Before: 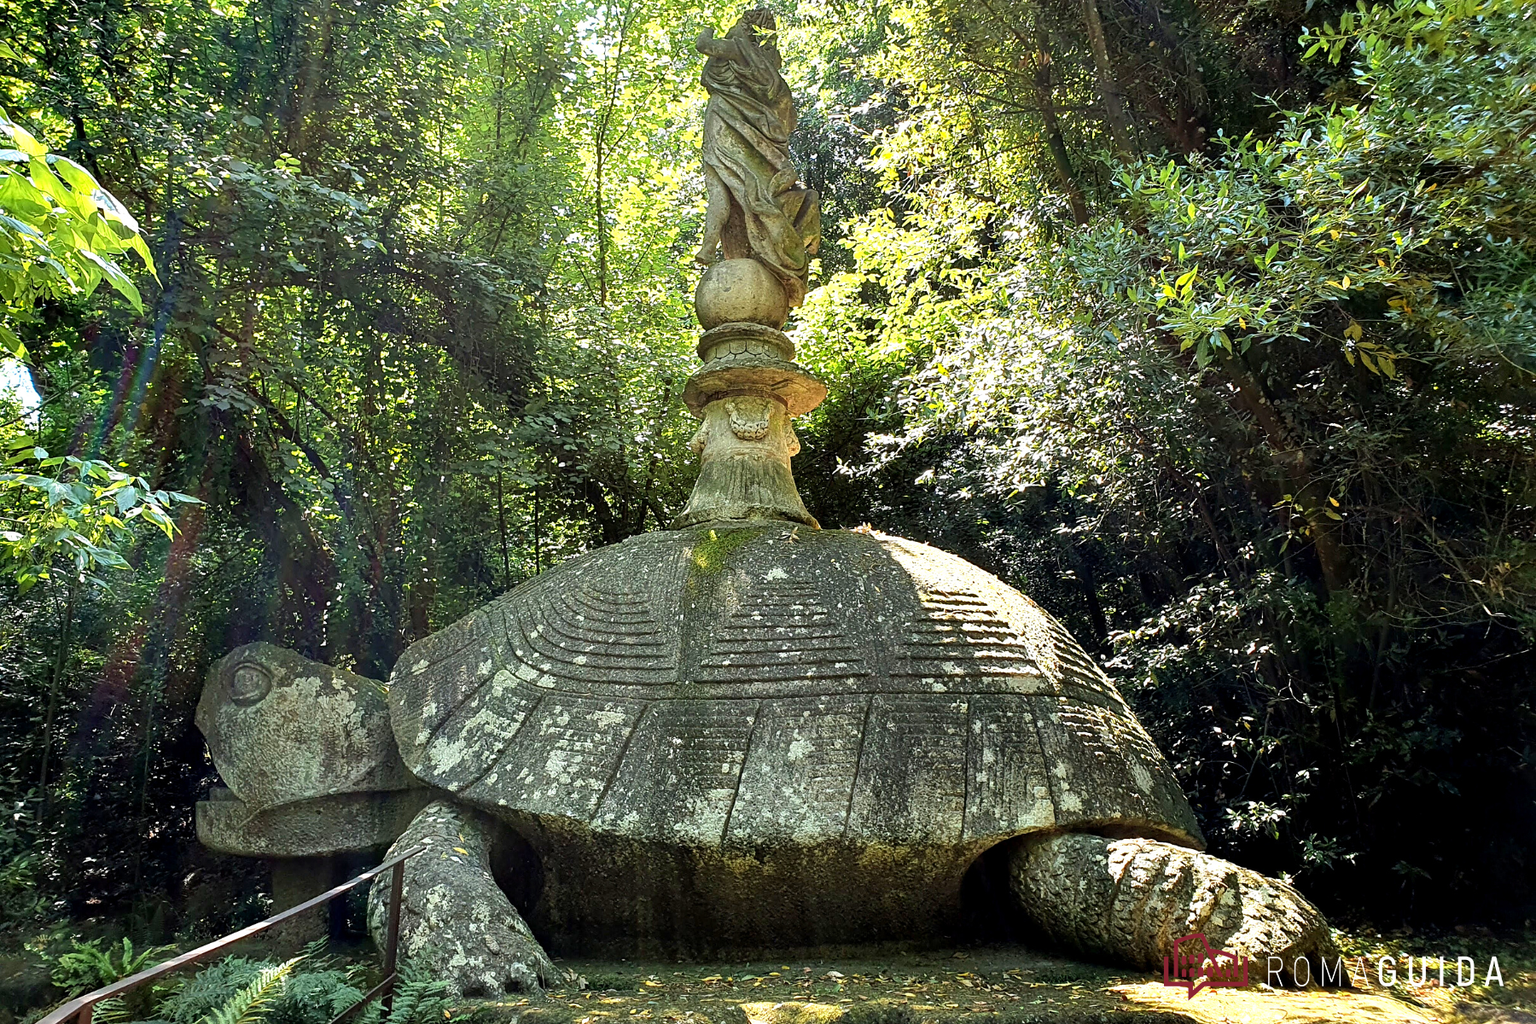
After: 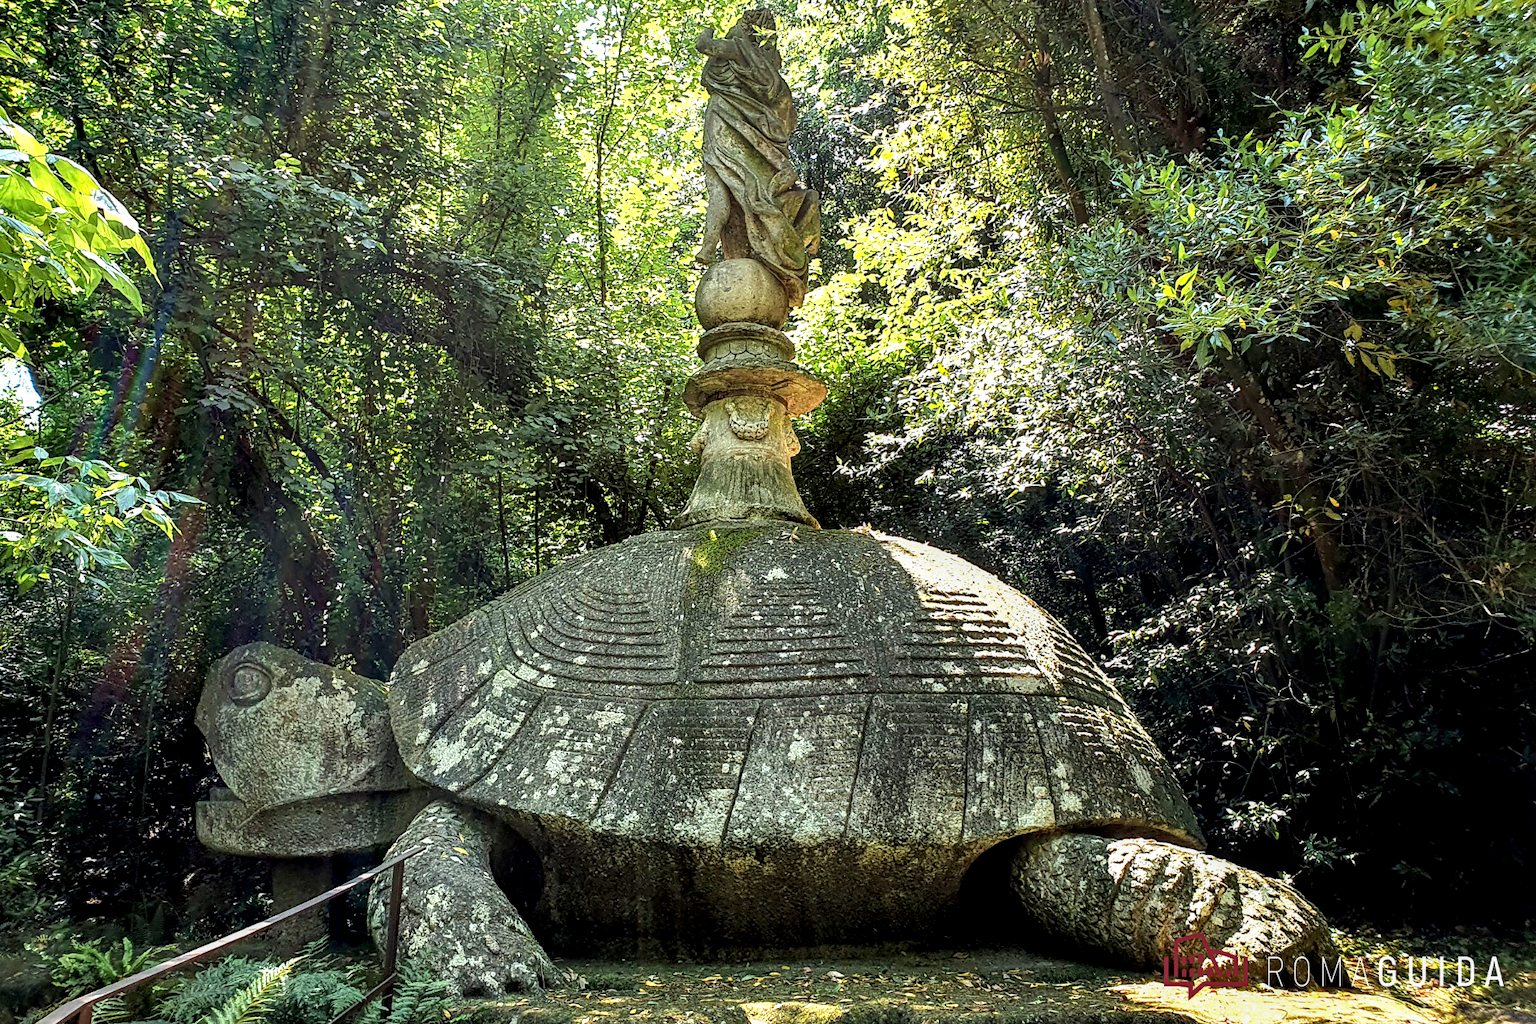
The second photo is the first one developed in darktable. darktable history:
local contrast: highlights 43%, shadows 60%, detail 136%, midtone range 0.509
